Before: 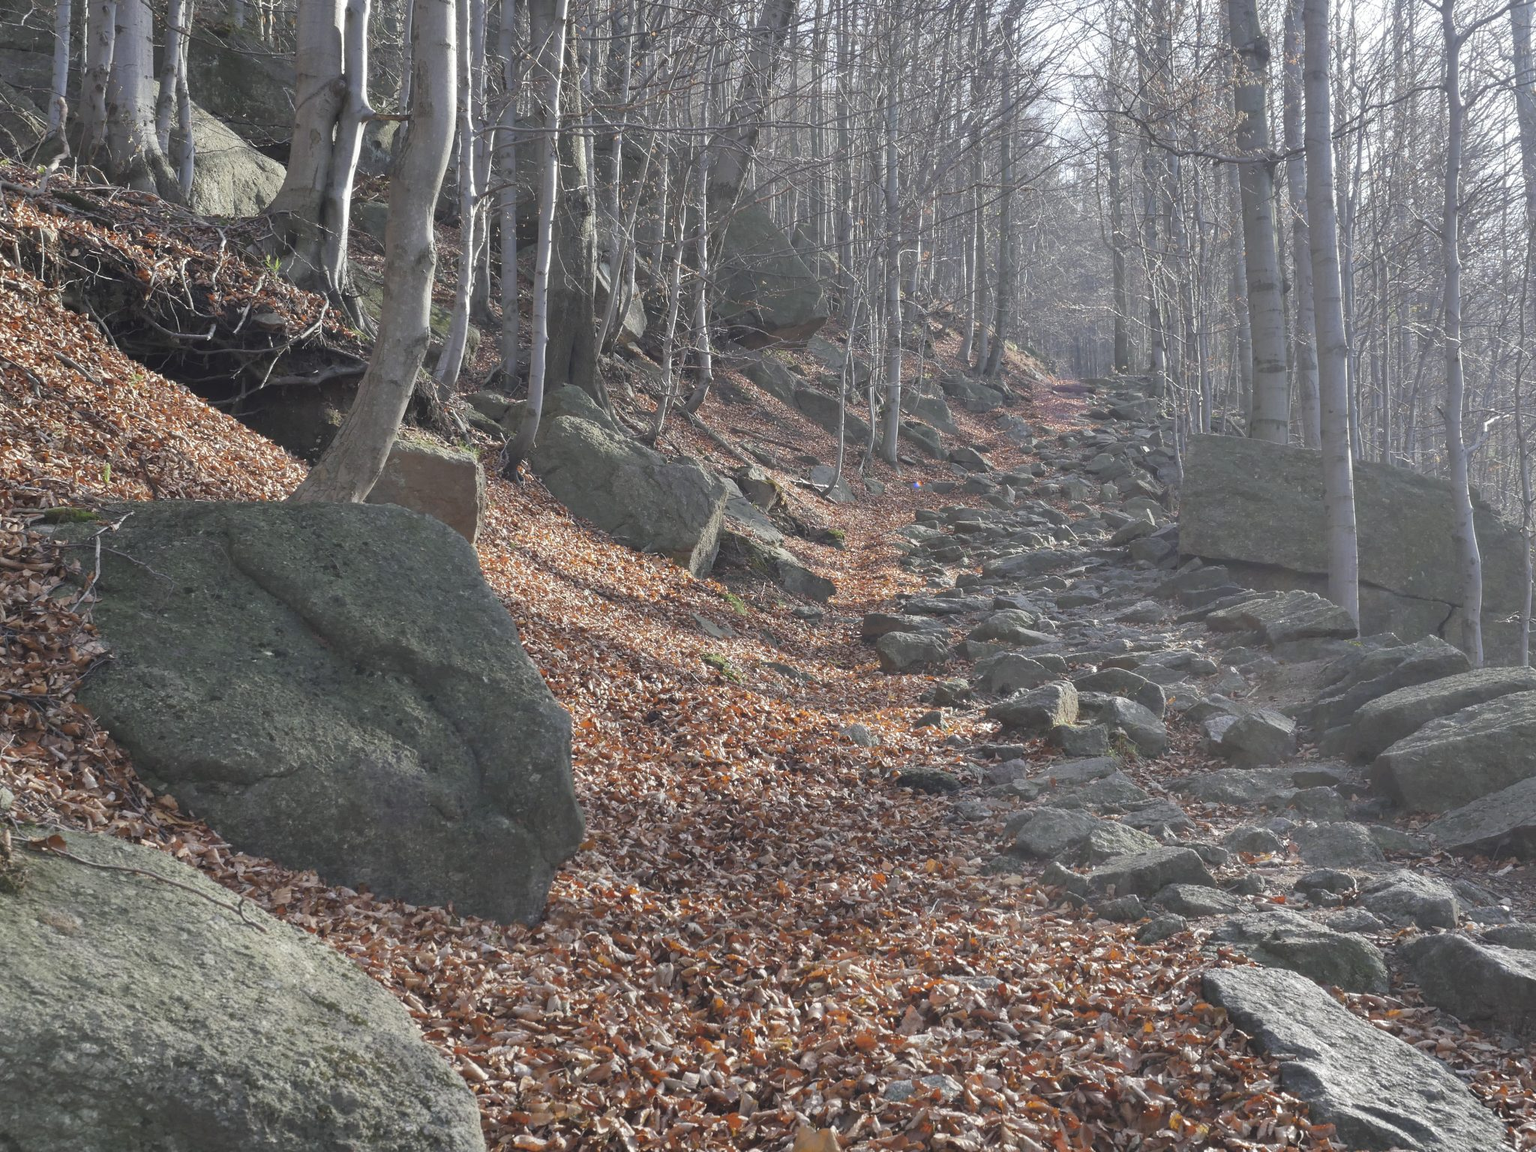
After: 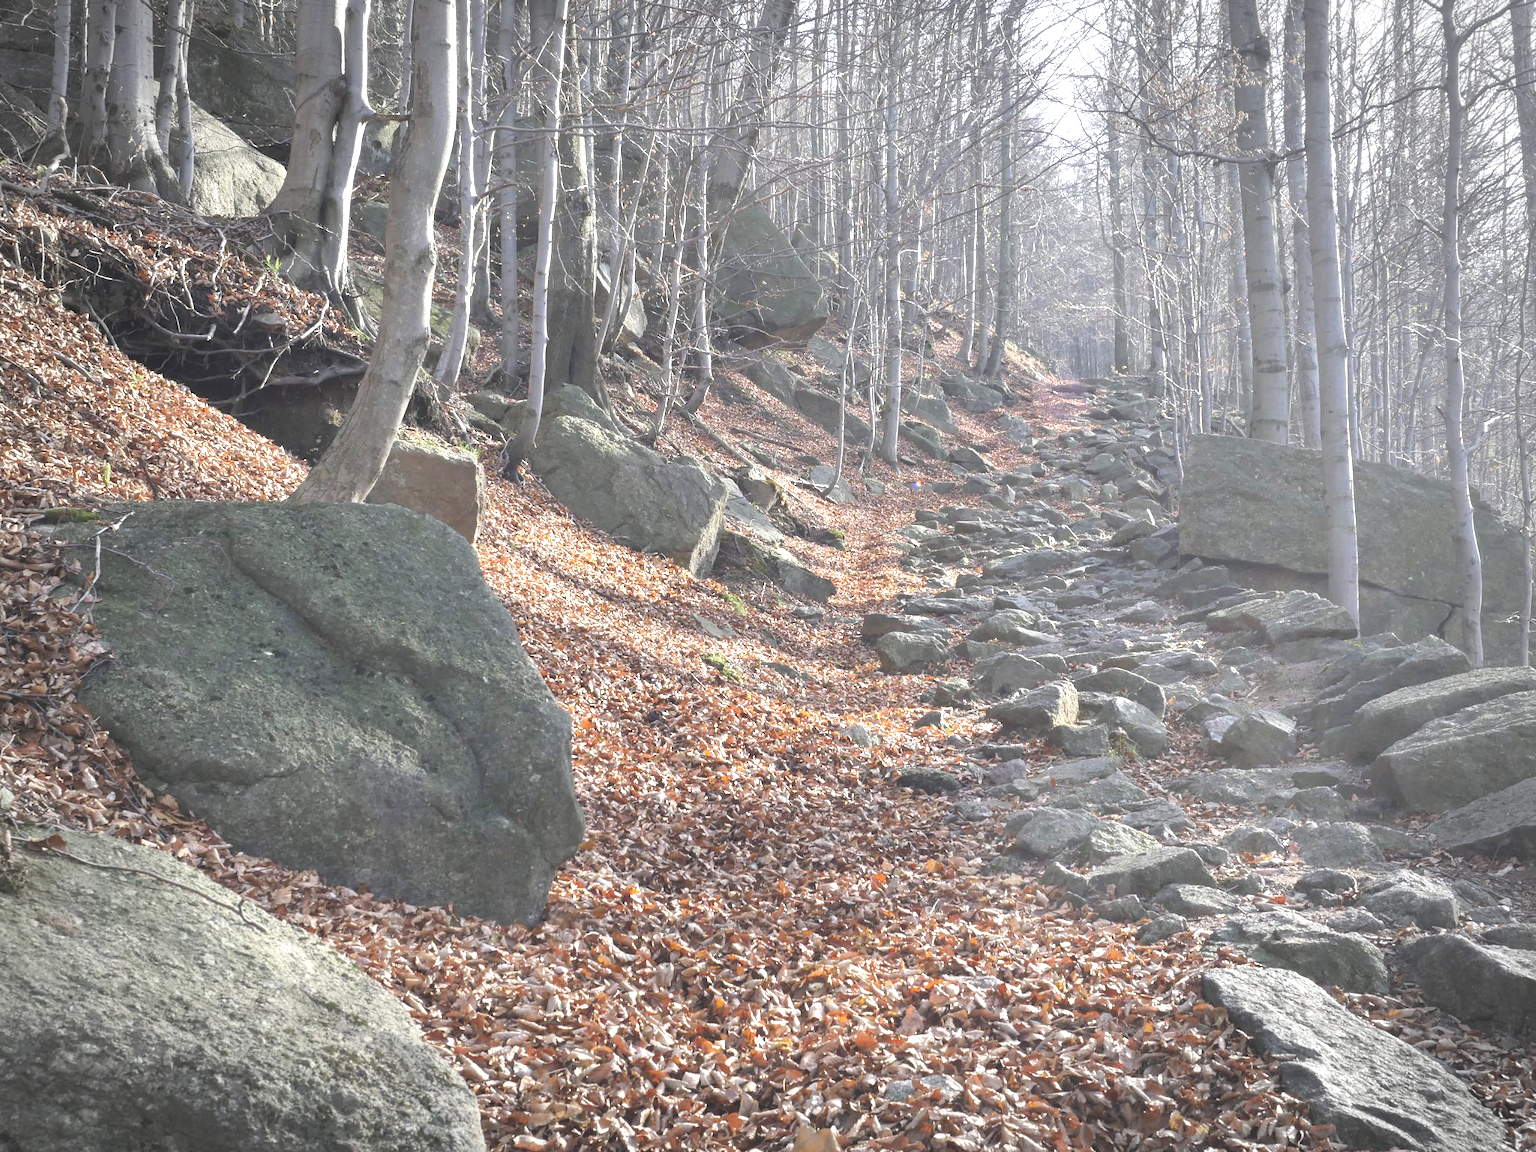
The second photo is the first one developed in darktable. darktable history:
vignetting: automatic ratio true
exposure: exposure 1 EV, compensate highlight preservation false
